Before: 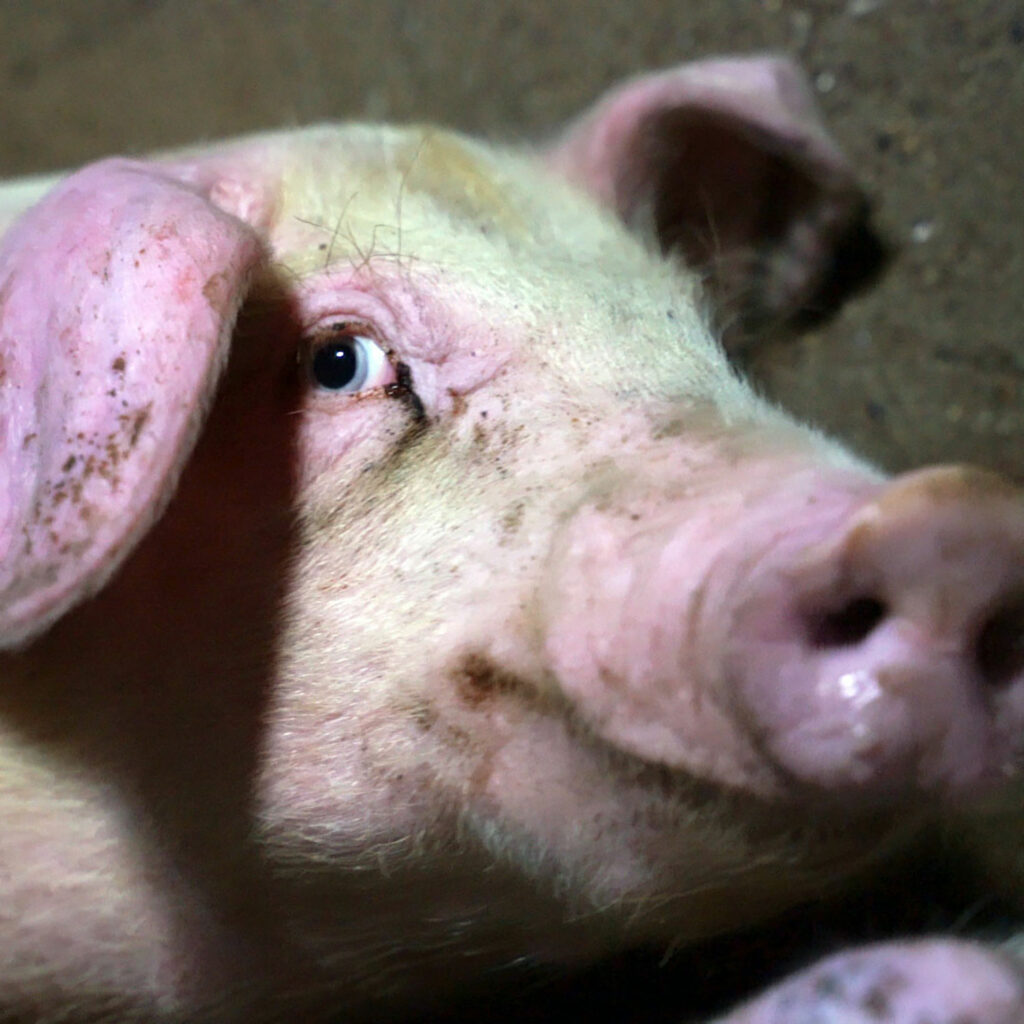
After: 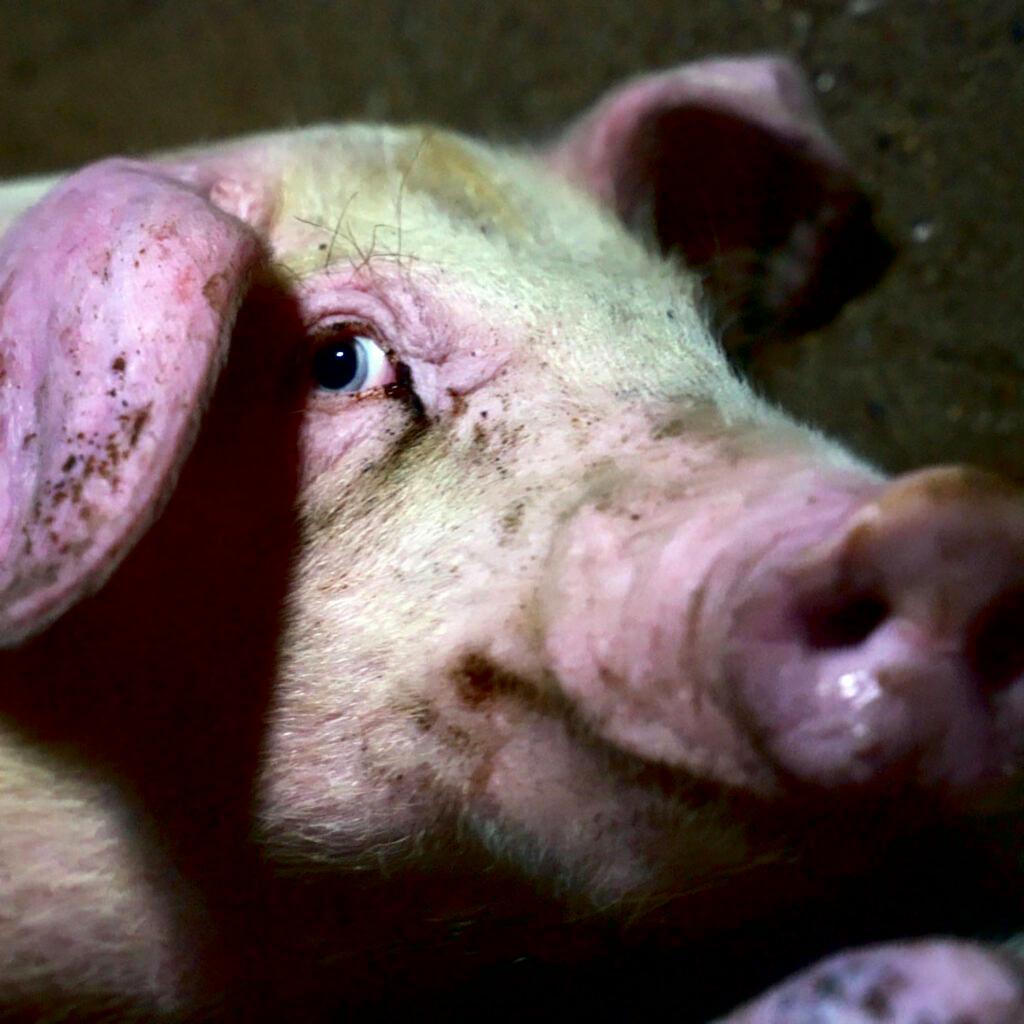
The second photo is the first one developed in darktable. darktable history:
contrast brightness saturation: contrast 0.13, brightness -0.24, saturation 0.14
exposure: black level correction 0.011, compensate highlight preservation false
